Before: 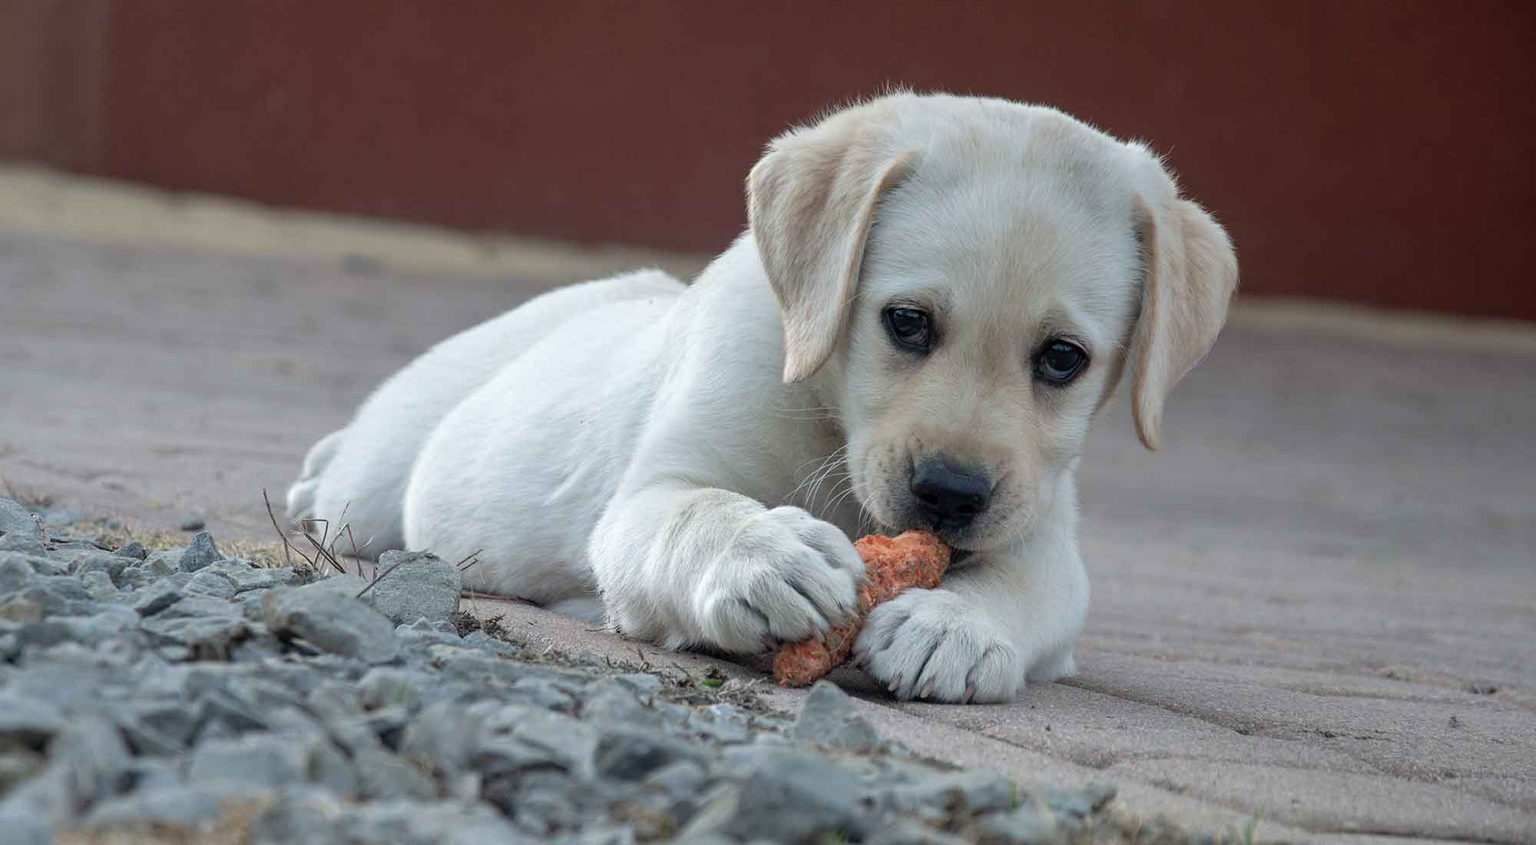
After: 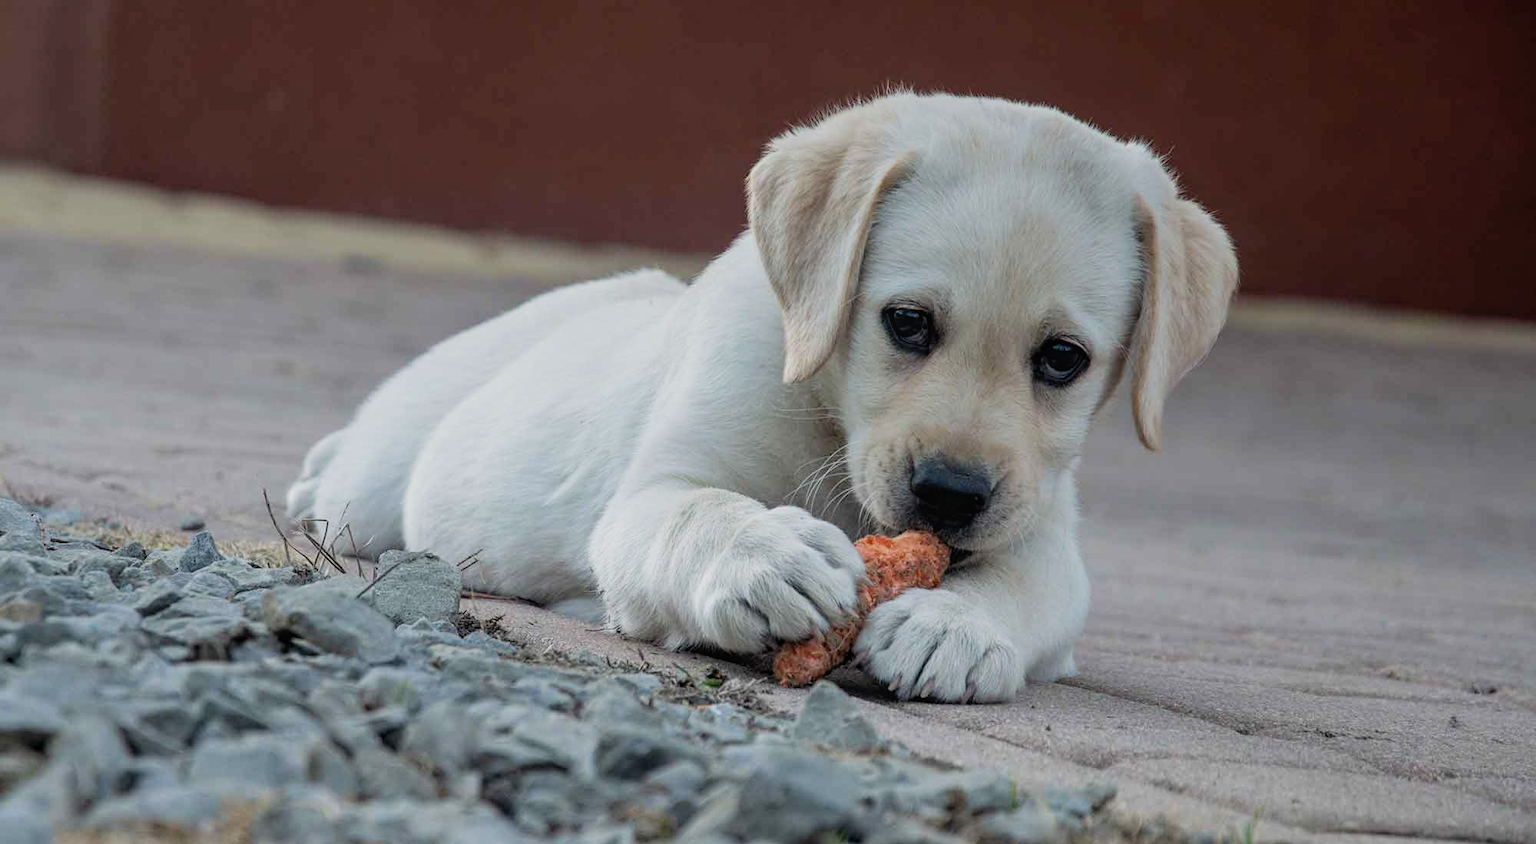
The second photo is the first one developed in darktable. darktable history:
local contrast: detail 110%
filmic rgb: middle gray luminance 9.28%, black relative exposure -10.57 EV, white relative exposure 3.44 EV, target black luminance 0%, hardness 5.94, latitude 59.58%, contrast 1.092, highlights saturation mix 5.79%, shadows ↔ highlights balance 29.44%, color science v5 (2021), contrast in shadows safe, contrast in highlights safe
